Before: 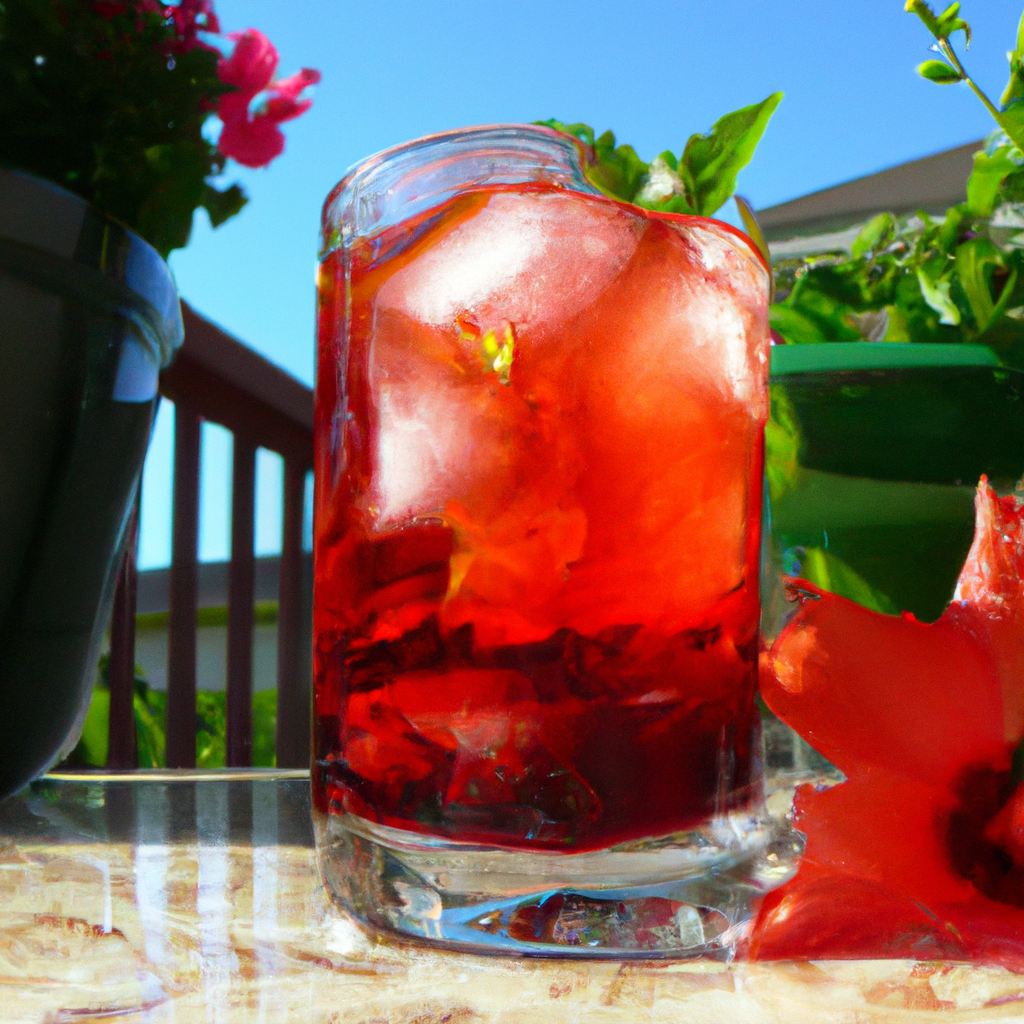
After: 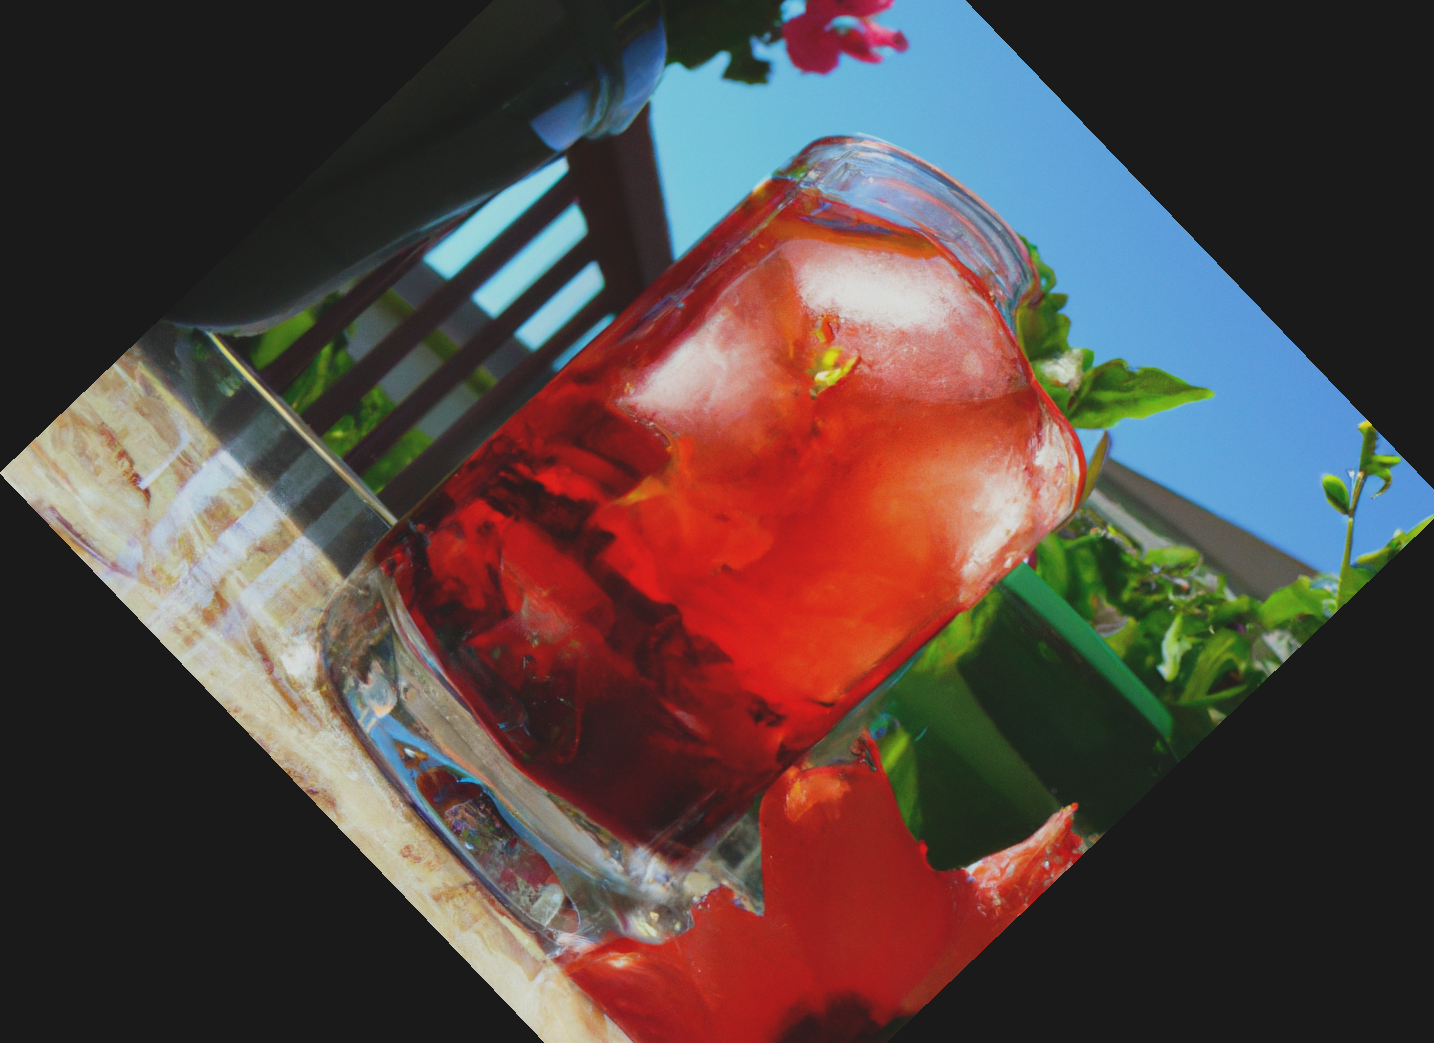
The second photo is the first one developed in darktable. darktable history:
crop and rotate: angle -46.26°, top 16.234%, right 0.912%, bottom 11.704%
exposure: black level correction -0.015, exposure -0.5 EV, compensate highlight preservation false
